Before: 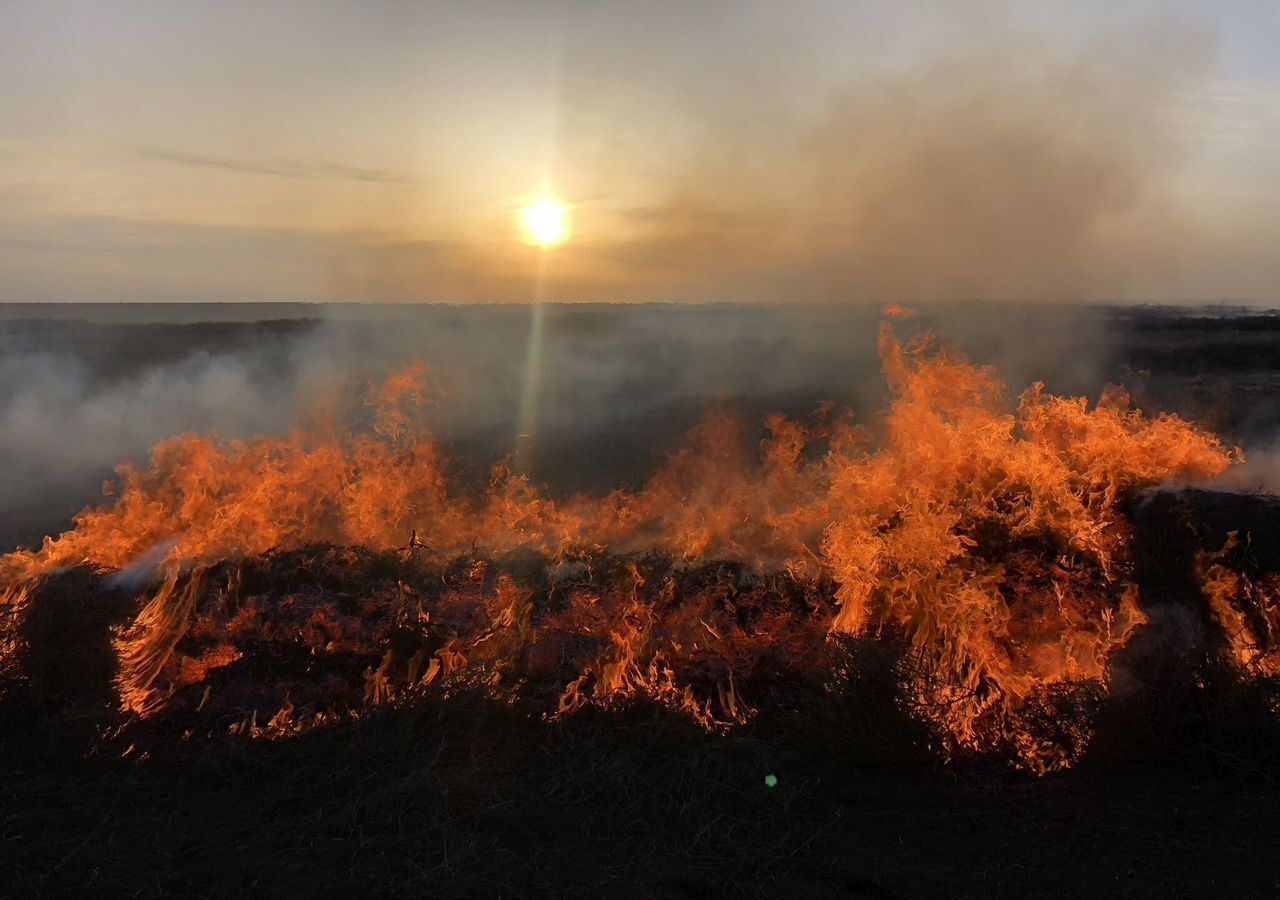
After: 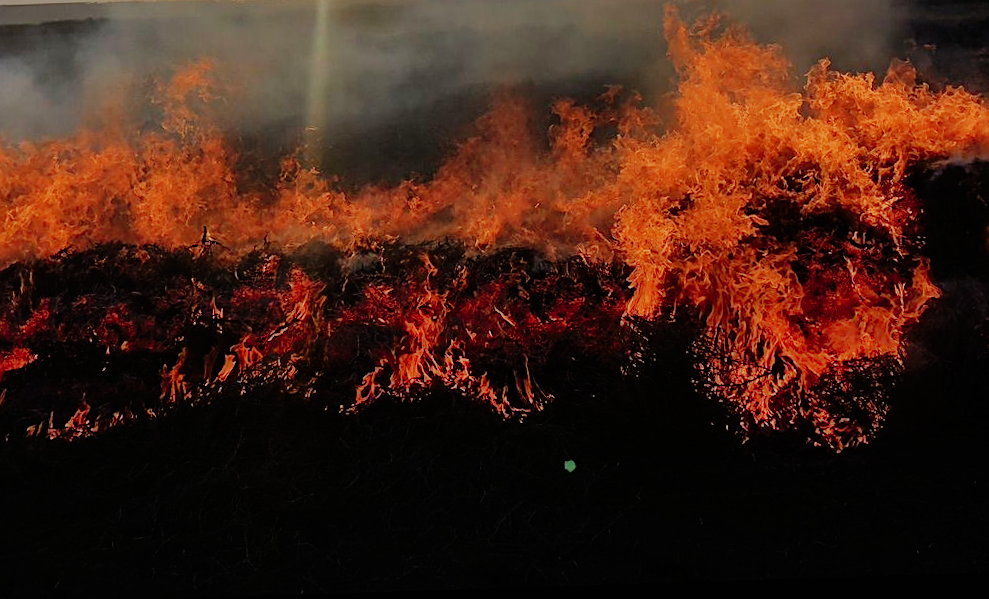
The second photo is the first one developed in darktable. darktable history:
rotate and perspective: rotation -1.77°, lens shift (horizontal) 0.004, automatic cropping off
graduated density: rotation -180°, offset 24.95
sharpen: on, module defaults
crop and rotate: left 17.299%, top 35.115%, right 7.015%, bottom 1.024%
shadows and highlights: on, module defaults
sigmoid: contrast 1.6, skew -0.2, preserve hue 0%, red attenuation 0.1, red rotation 0.035, green attenuation 0.1, green rotation -0.017, blue attenuation 0.15, blue rotation -0.052, base primaries Rec2020
